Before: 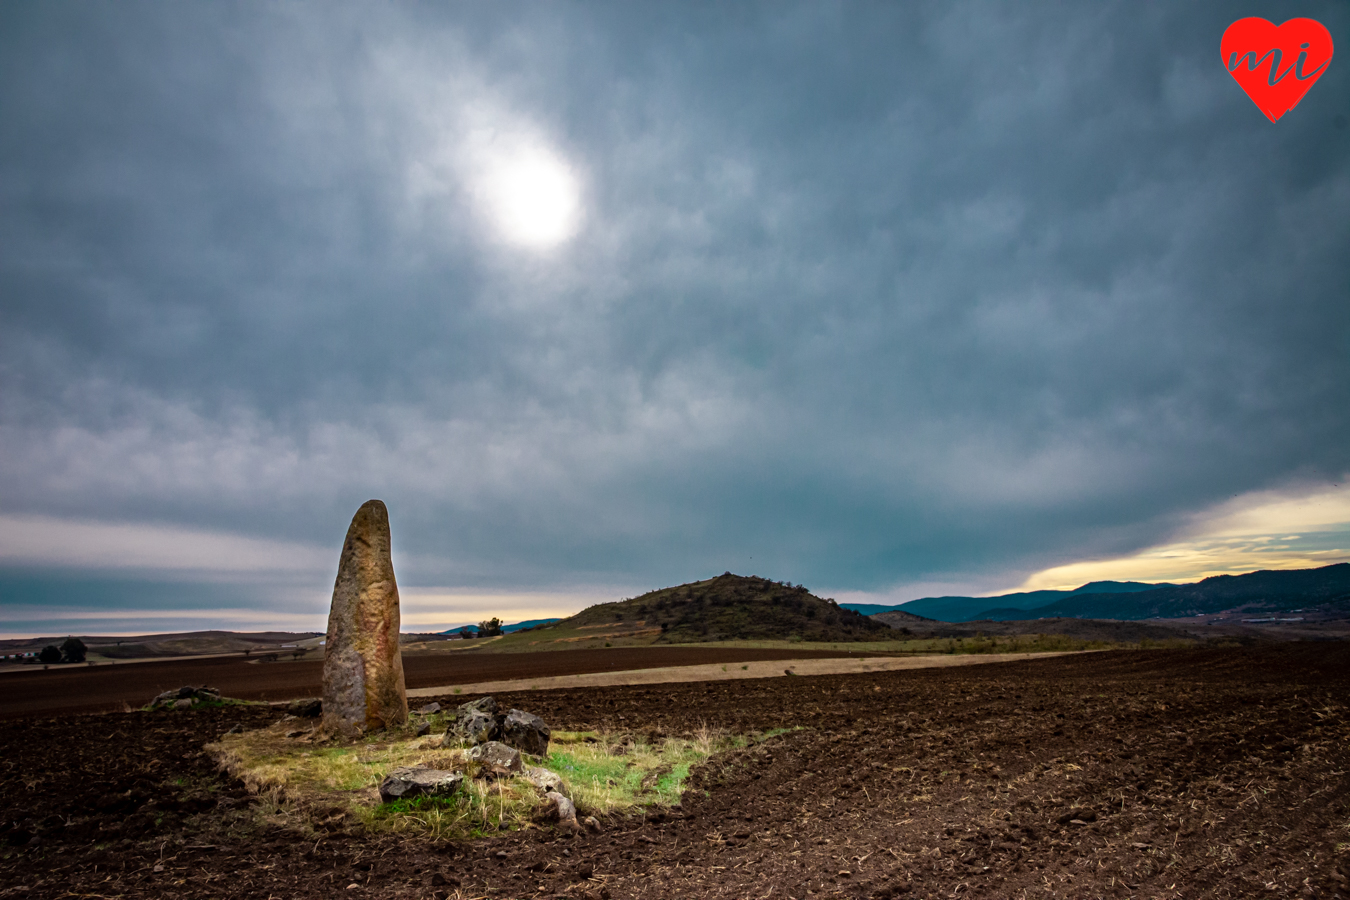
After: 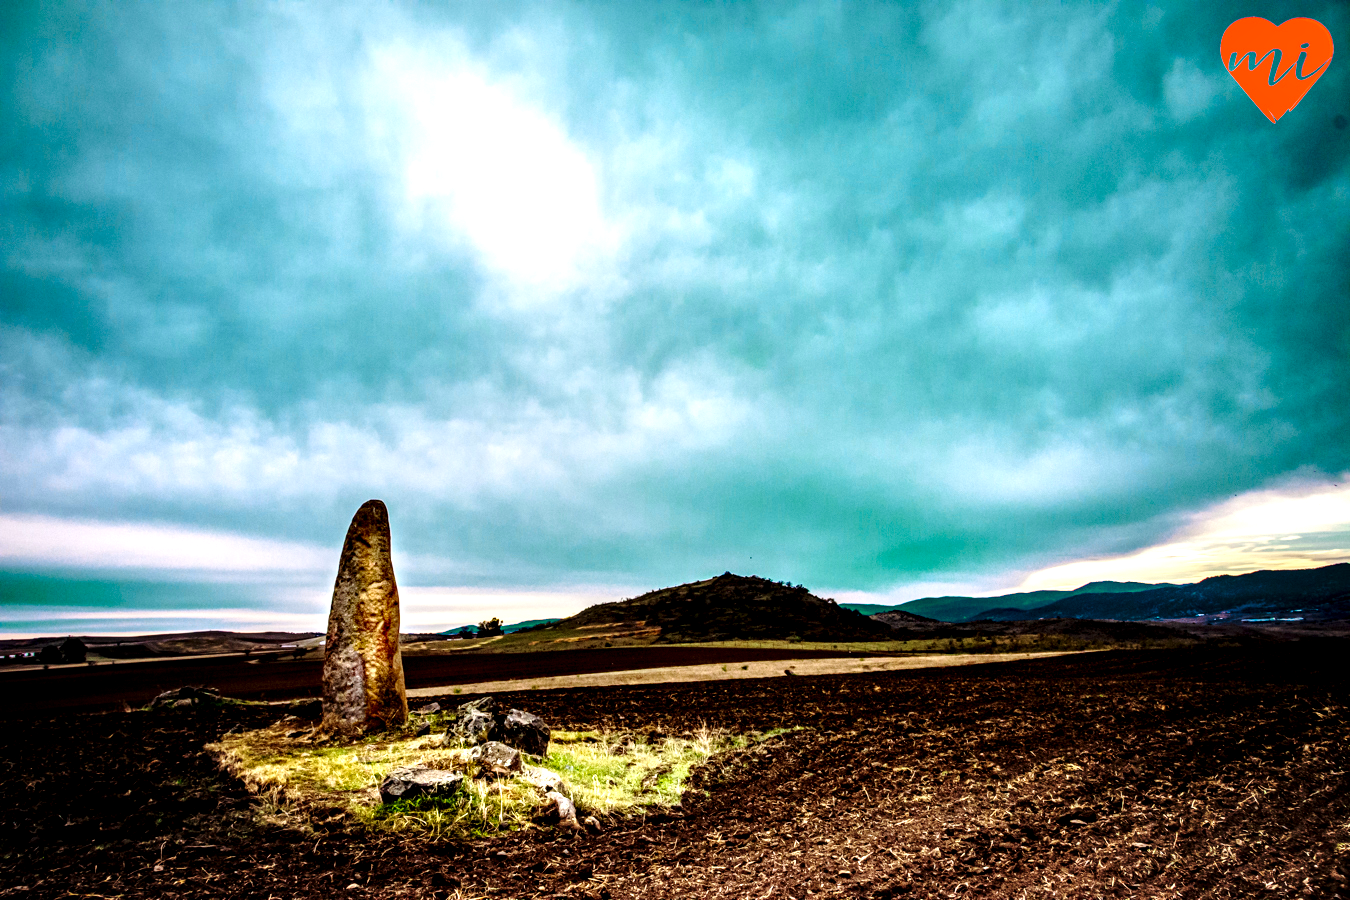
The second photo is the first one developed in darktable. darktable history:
local contrast: highlights 81%, shadows 58%, detail 174%, midtone range 0.598
base curve: curves: ch0 [(0, 0) (0.04, 0.03) (0.133, 0.232) (0.448, 0.748) (0.843, 0.968) (1, 1)], preserve colors none
color zones: curves: ch0 [(0.254, 0.492) (0.724, 0.62)]; ch1 [(0.25, 0.528) (0.719, 0.796)]; ch2 [(0, 0.472) (0.25, 0.5) (0.73, 0.184)]
